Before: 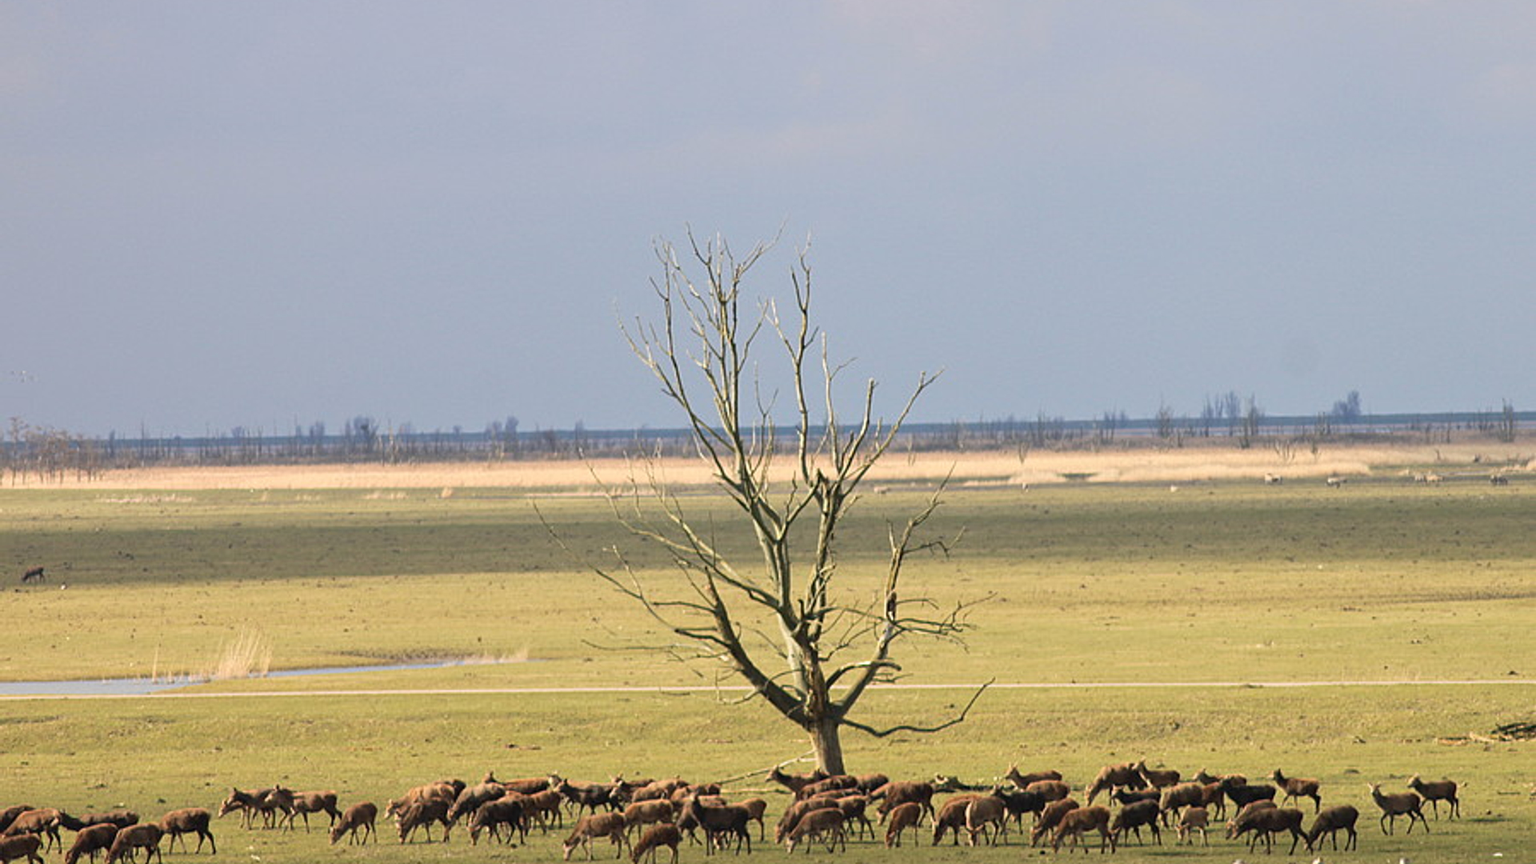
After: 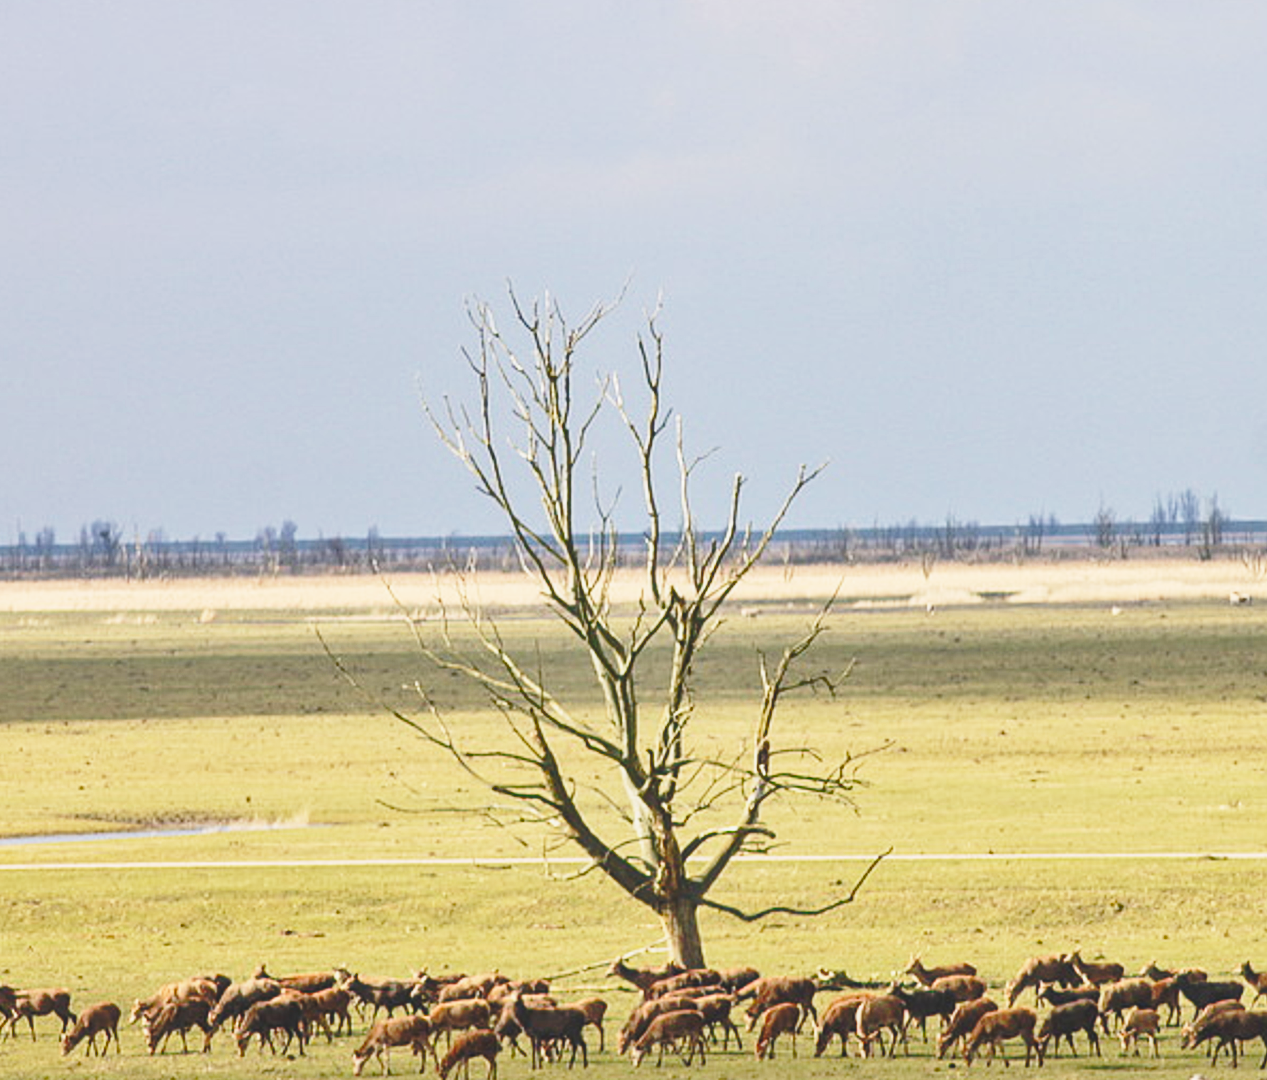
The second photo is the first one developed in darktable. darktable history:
crop and rotate: left 18.282%, right 15.707%
shadows and highlights: shadows 61.17, soften with gaussian
local contrast: highlights 46%, shadows 5%, detail 98%
base curve: curves: ch0 [(0, 0) (0.032, 0.037) (0.105, 0.228) (0.435, 0.76) (0.856, 0.983) (1, 1)], preserve colors none
